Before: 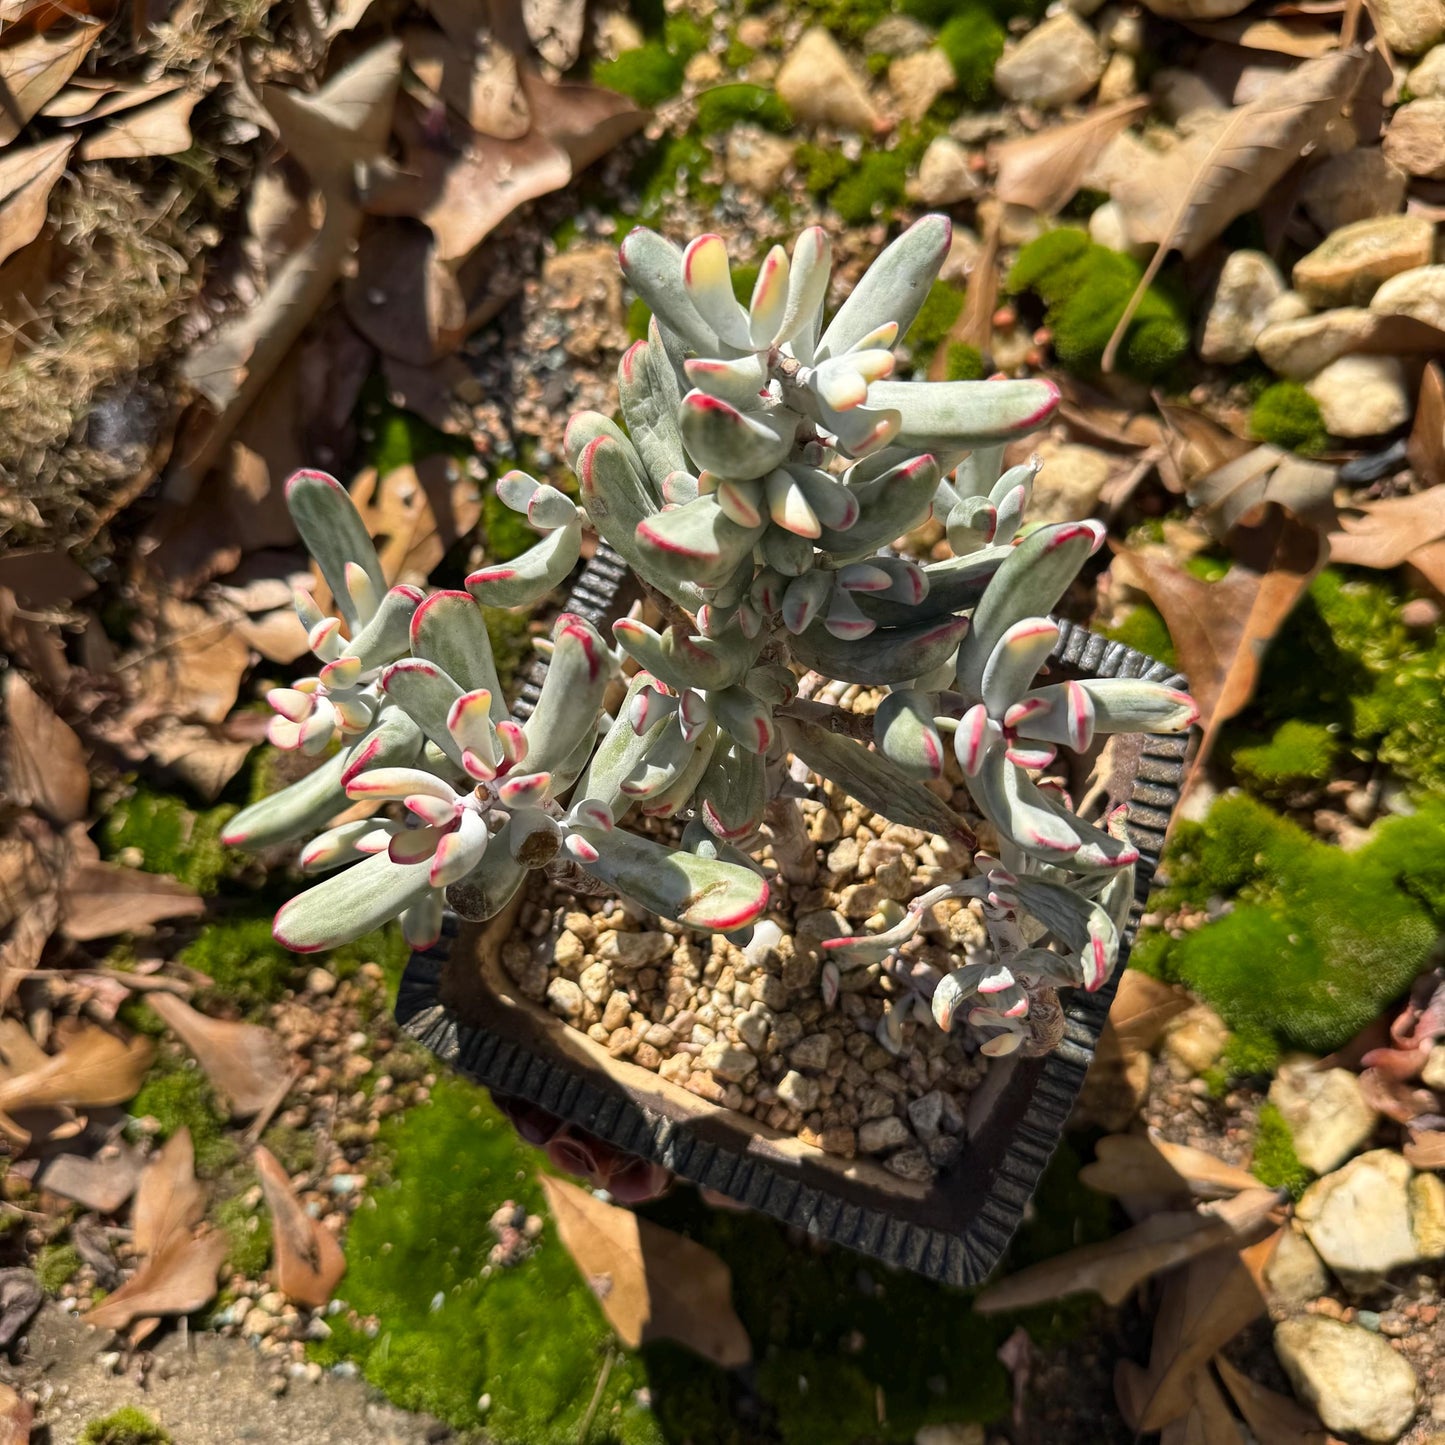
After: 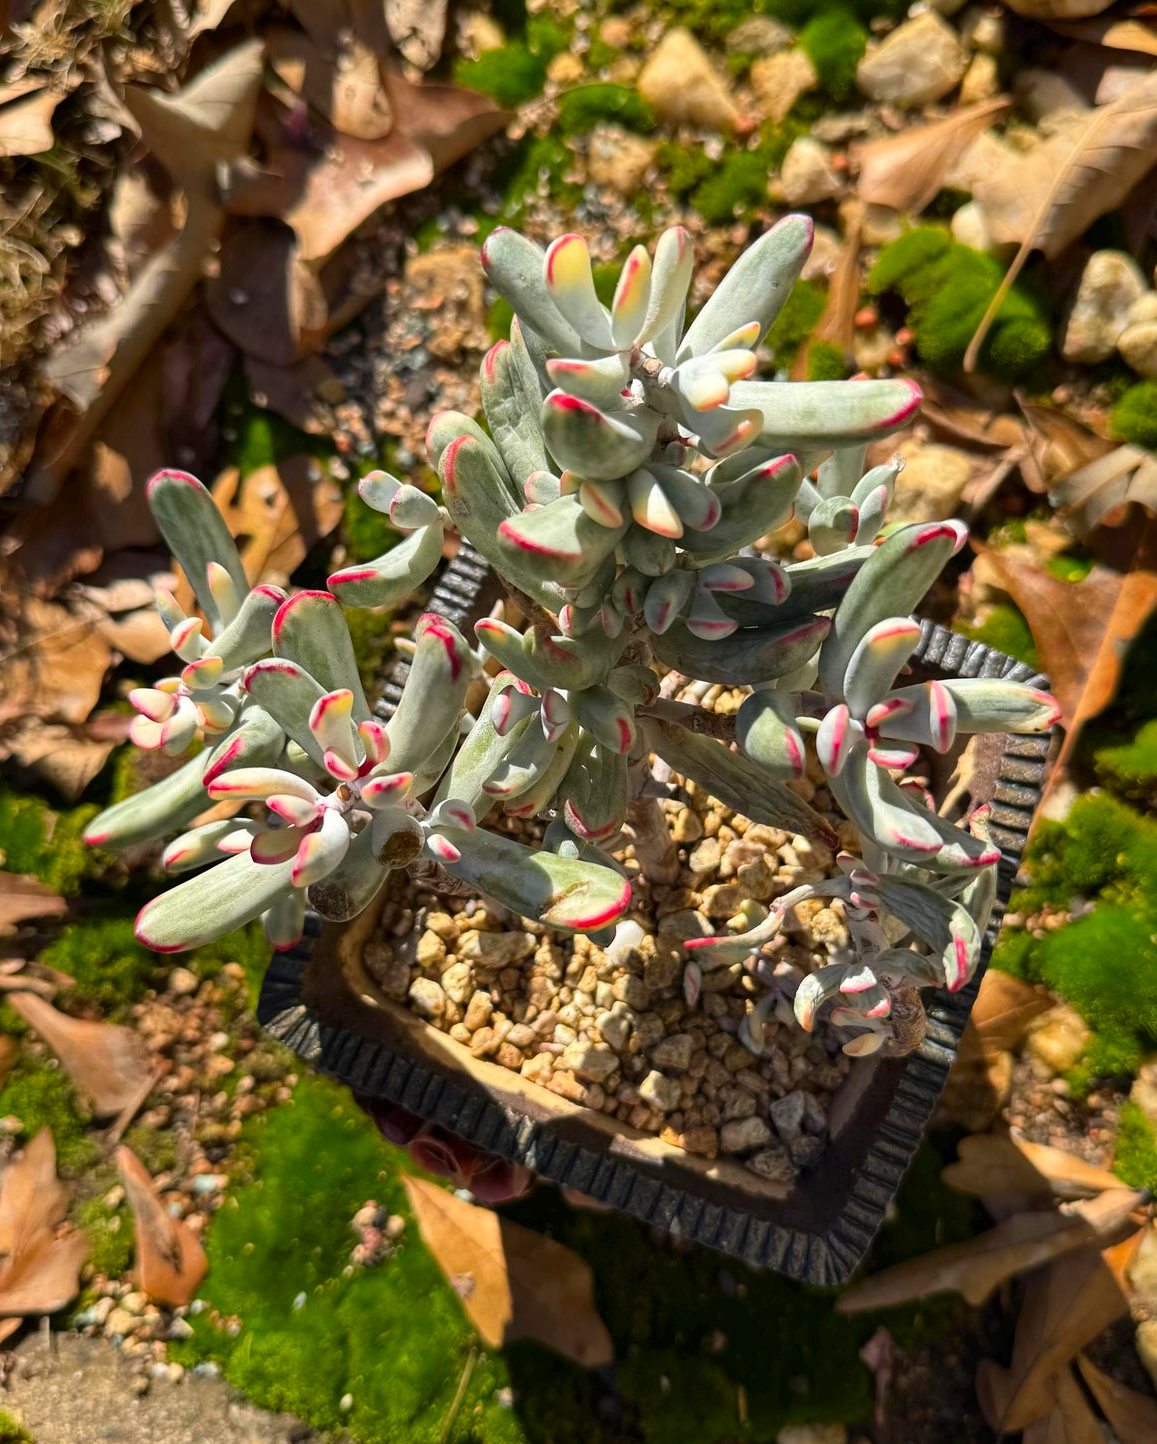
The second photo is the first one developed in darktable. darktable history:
crop and rotate: left 9.591%, right 10.288%
color correction: highlights b* -0.062, saturation 1.29
